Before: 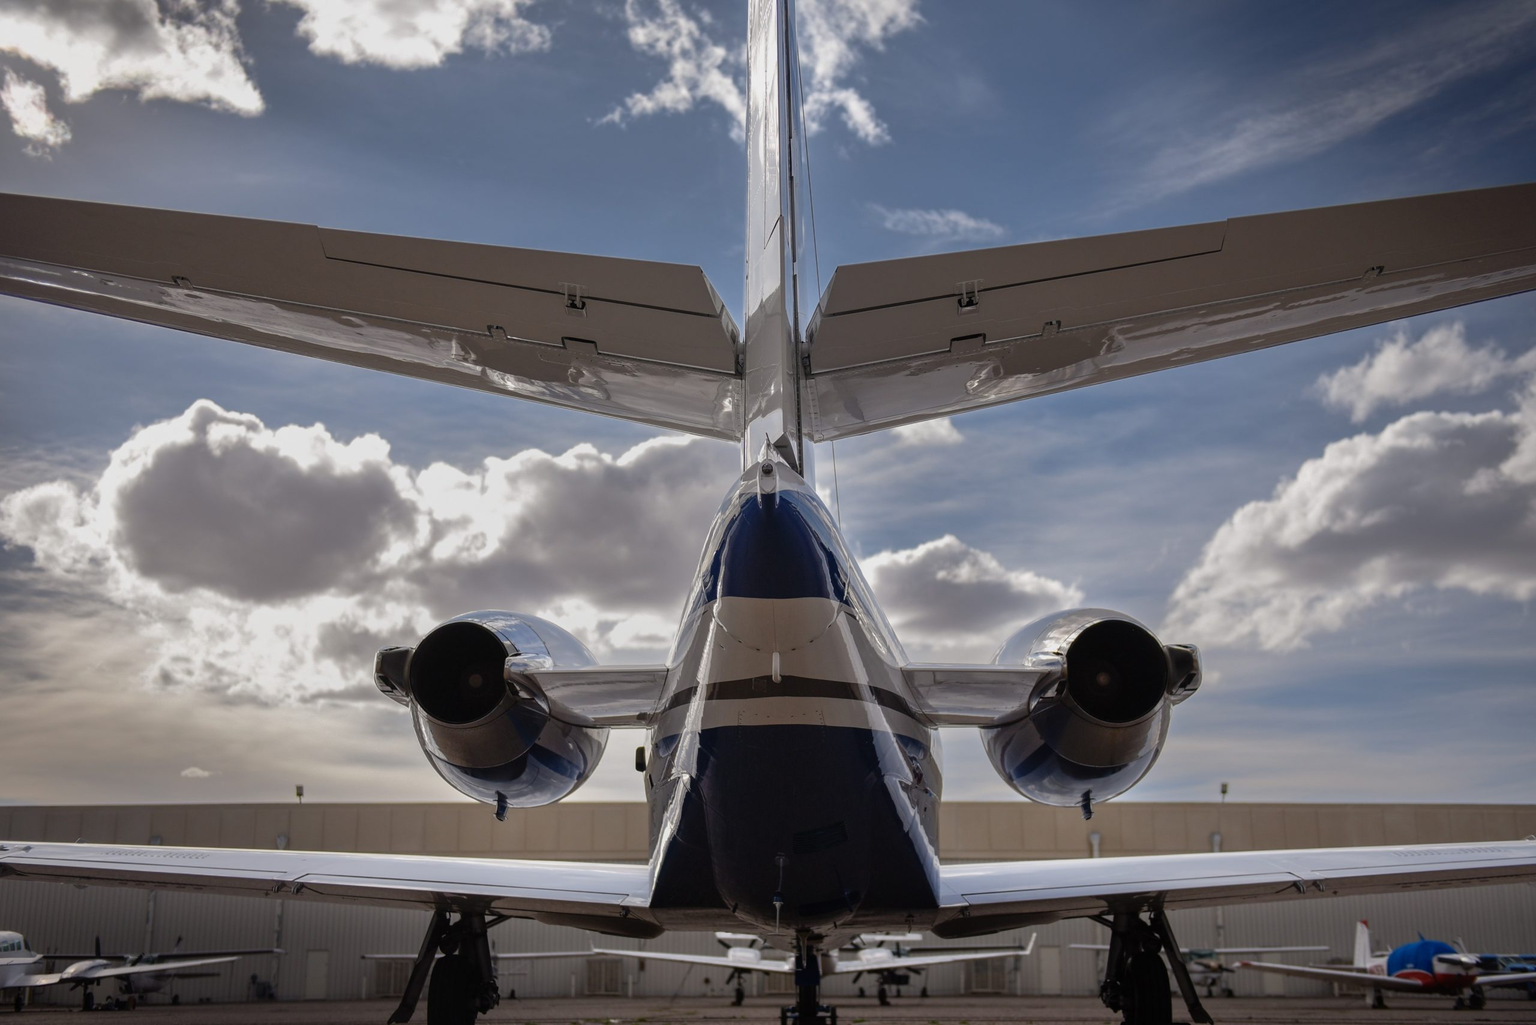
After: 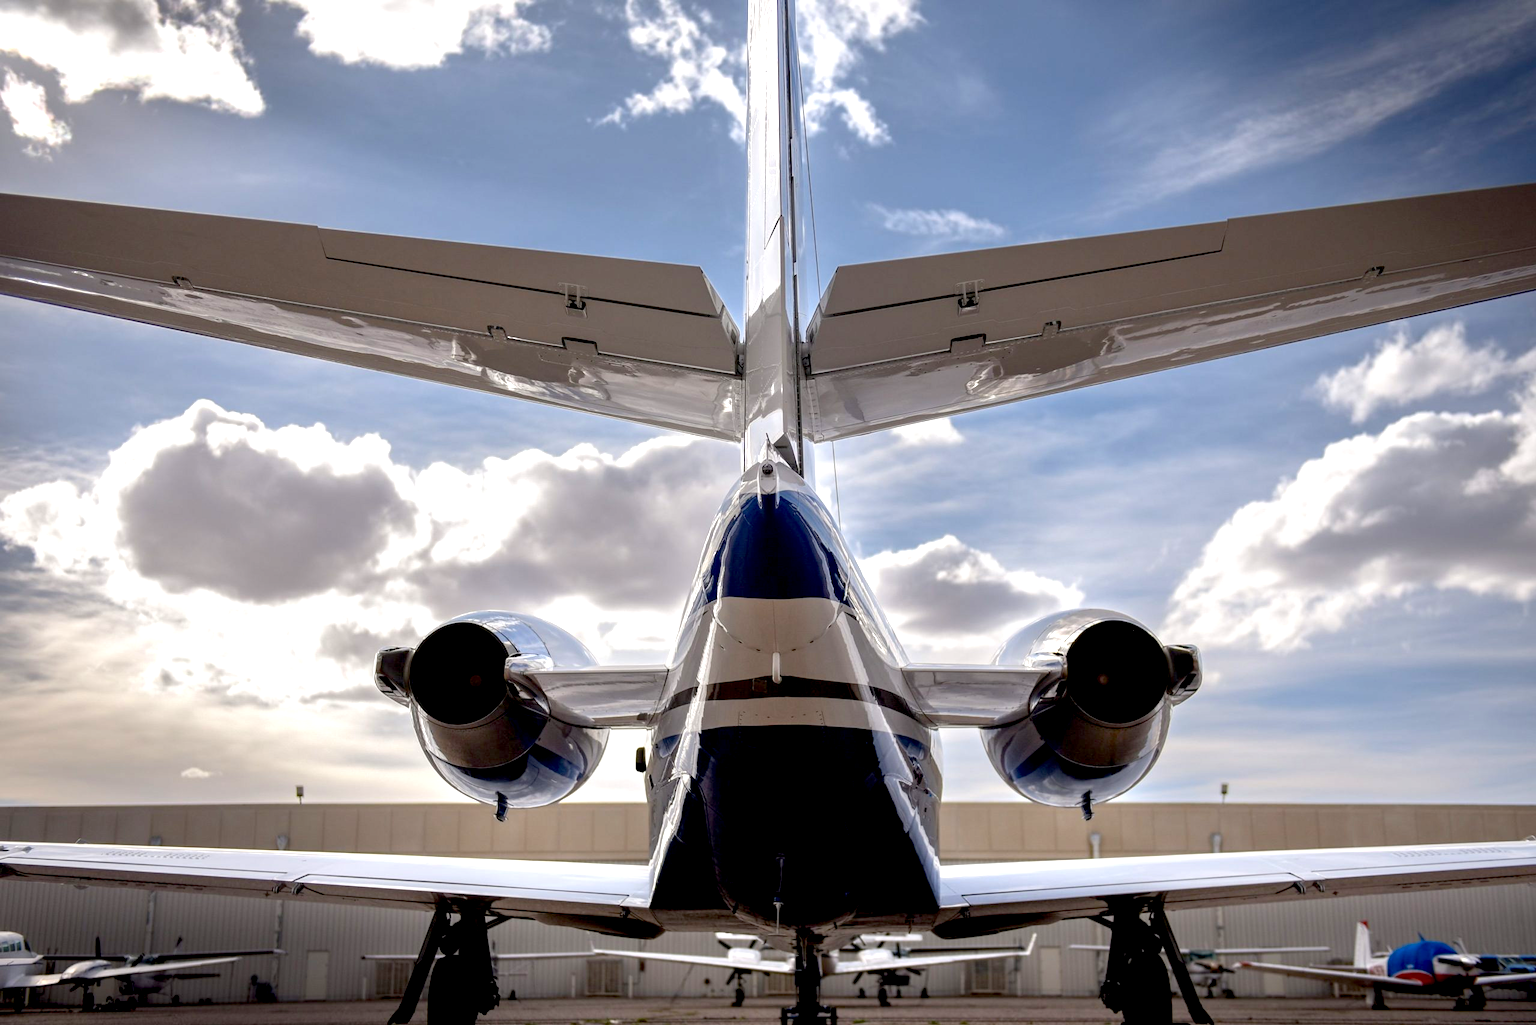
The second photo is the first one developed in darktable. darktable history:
exposure: black level correction 0.01, exposure 1 EV, compensate highlight preservation false
